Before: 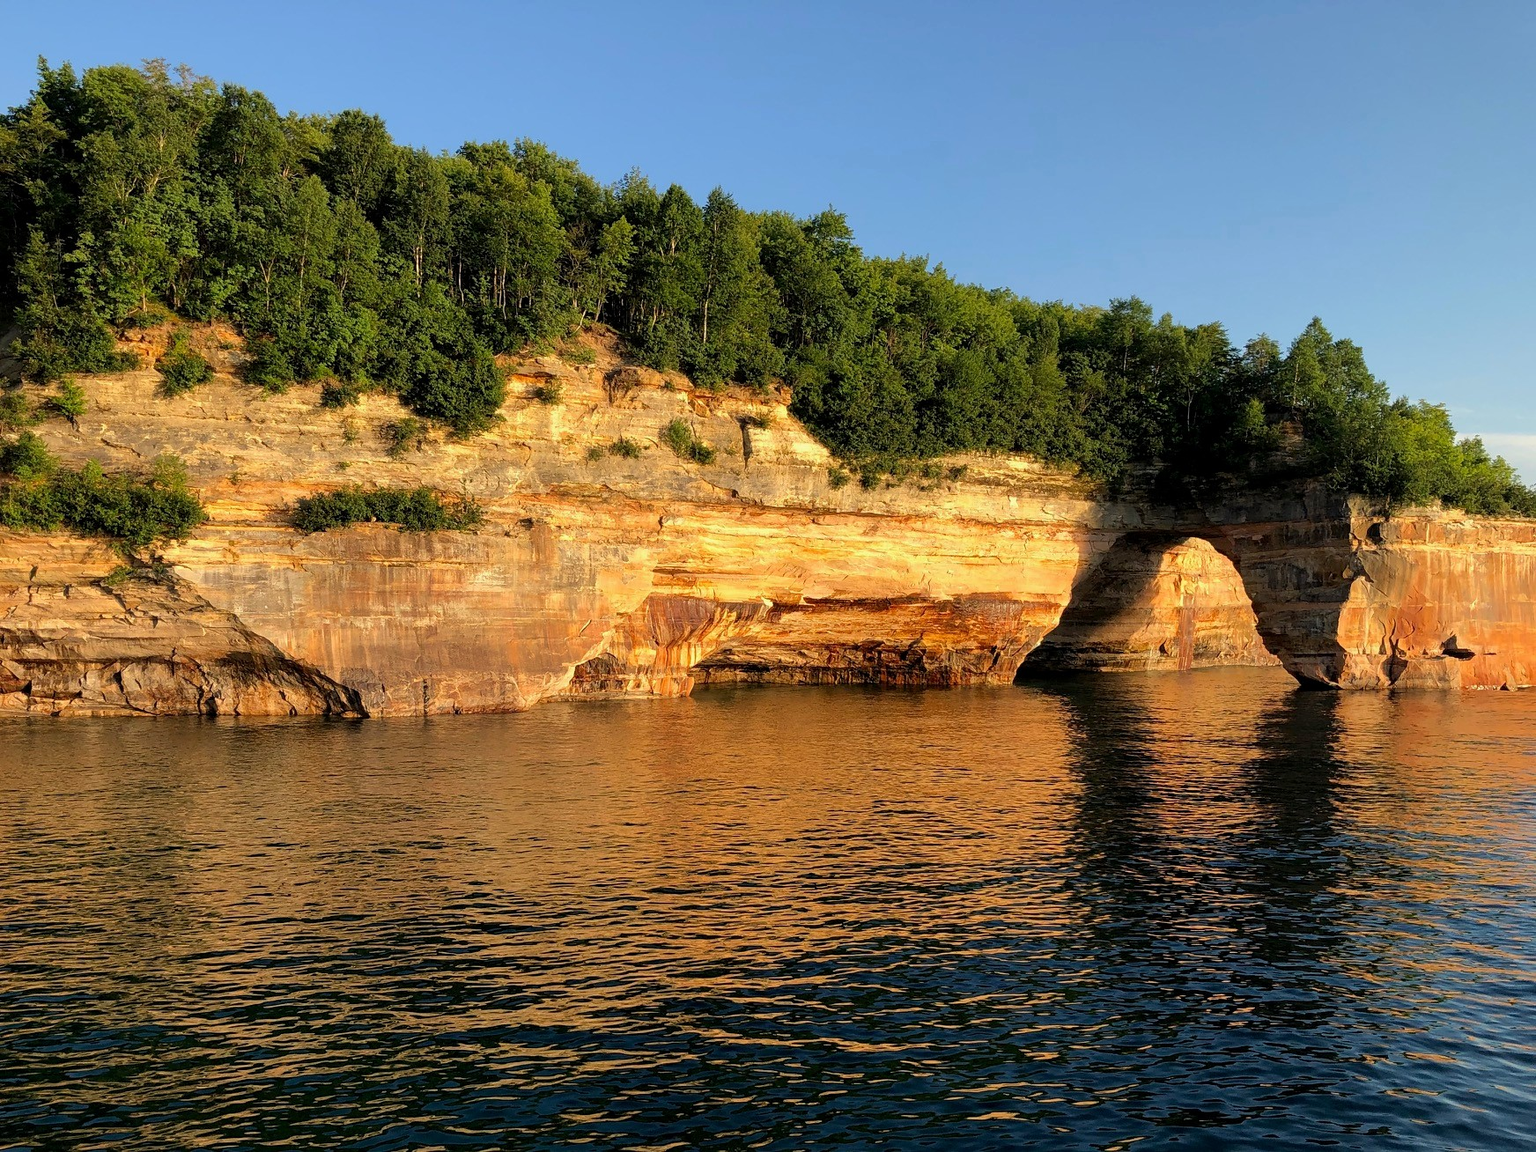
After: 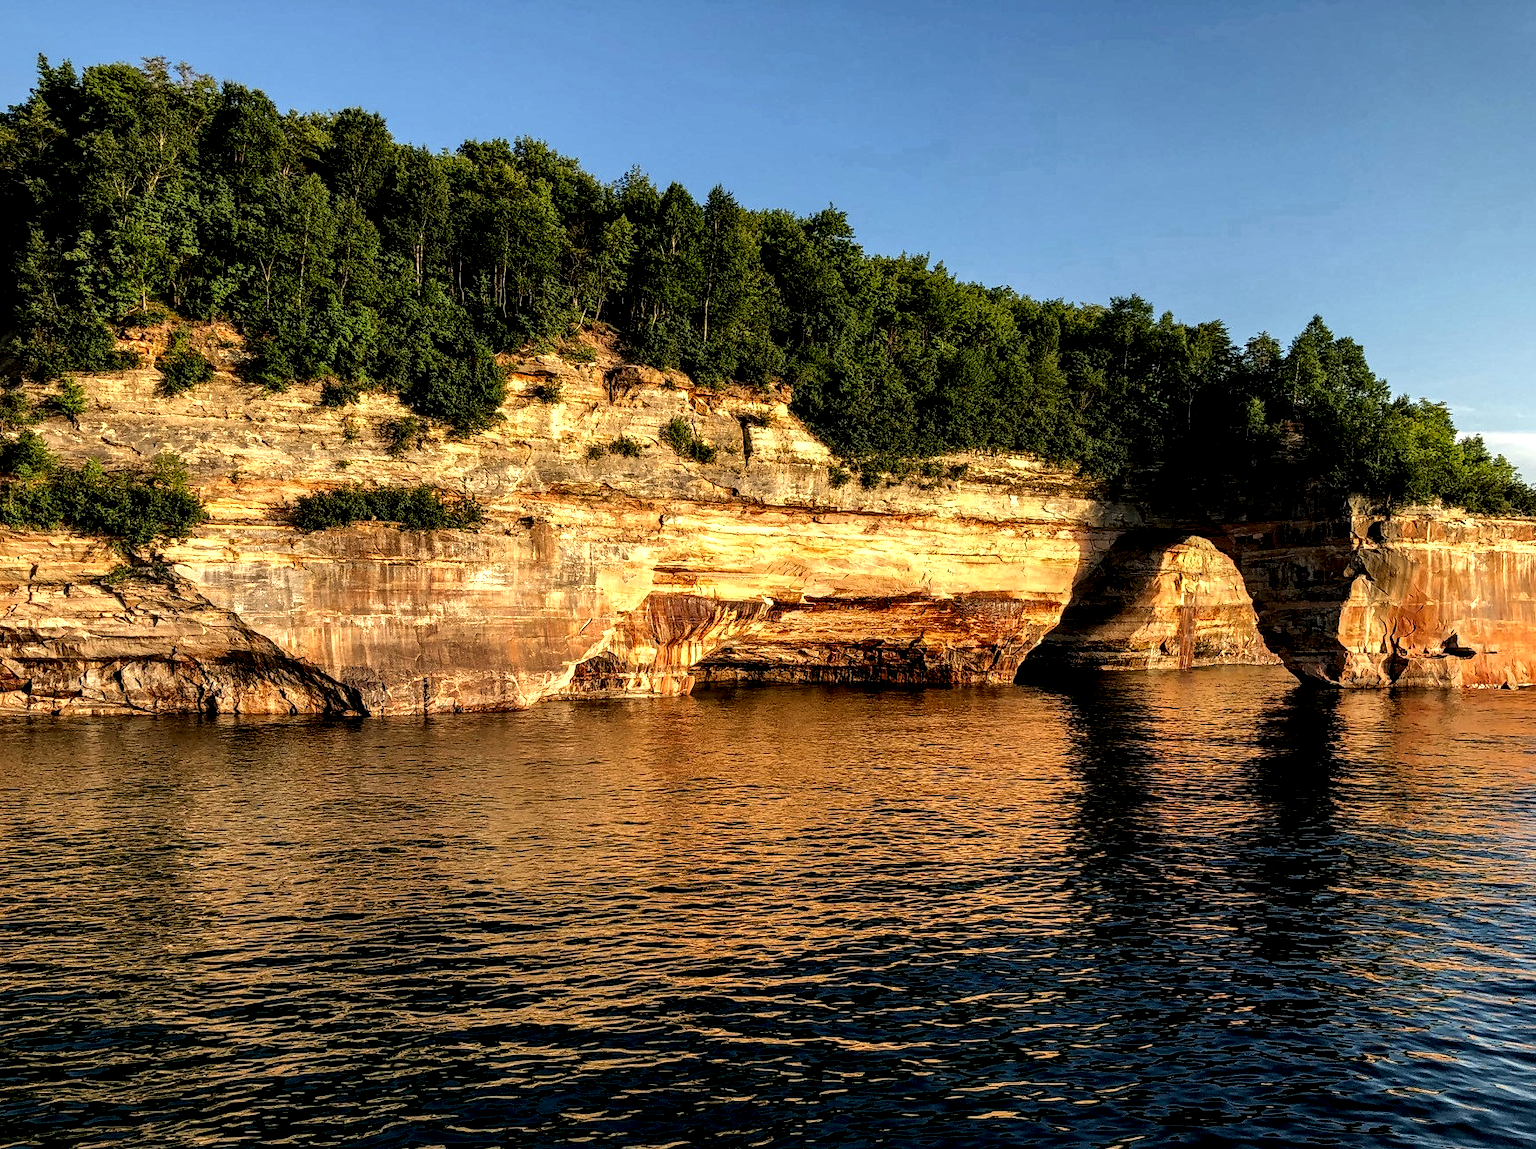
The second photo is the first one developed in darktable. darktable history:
contrast brightness saturation: brightness -0.099
local contrast: detail 202%
crop: top 0.201%, bottom 0.105%
